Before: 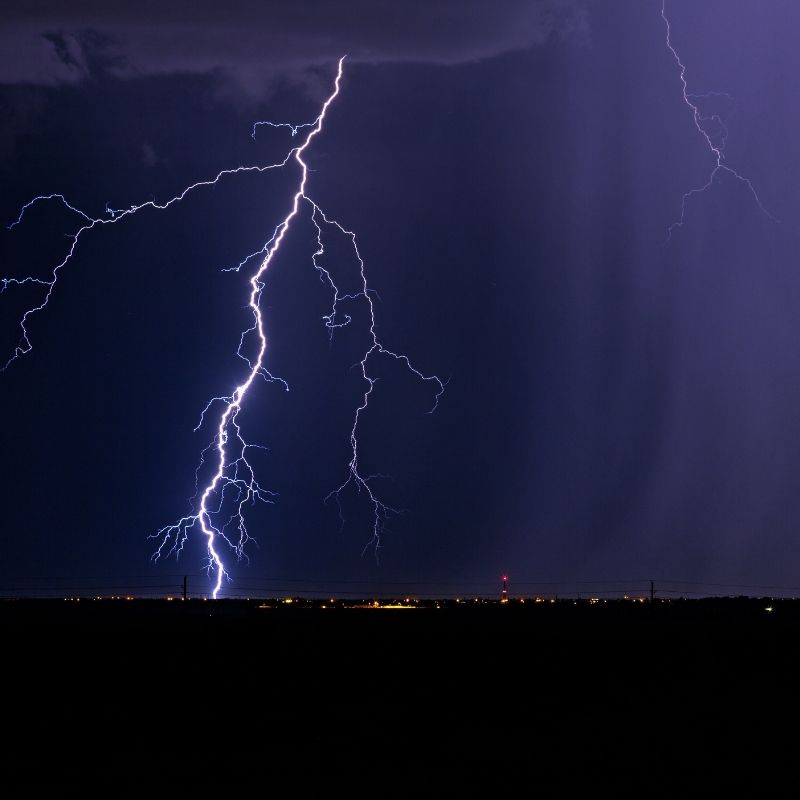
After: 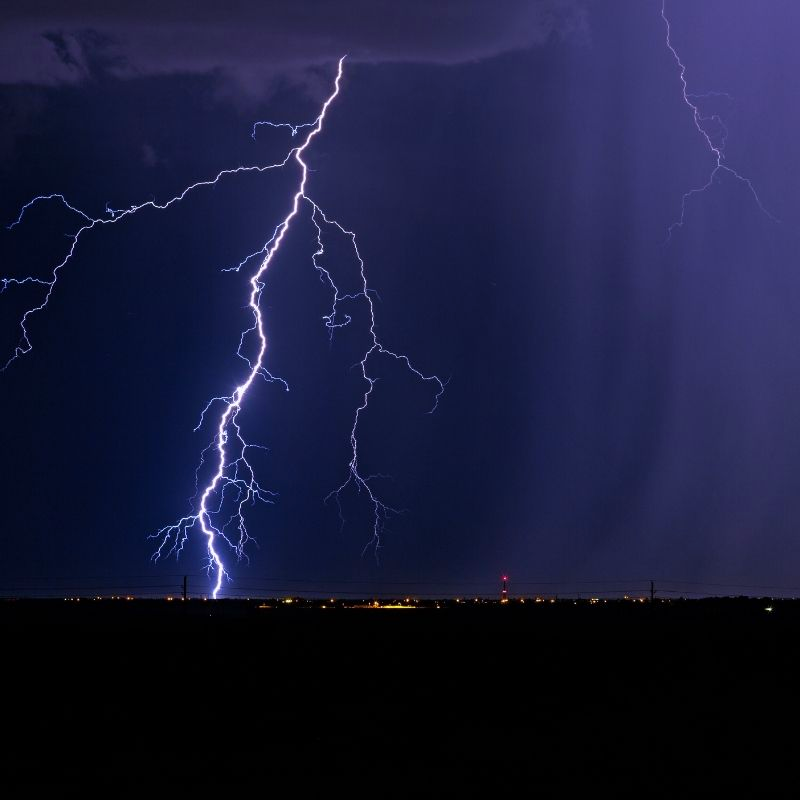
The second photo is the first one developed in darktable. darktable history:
white balance: red 0.967, blue 1.049
color correction: highlights a* 0.816, highlights b* 2.78, saturation 1.1
